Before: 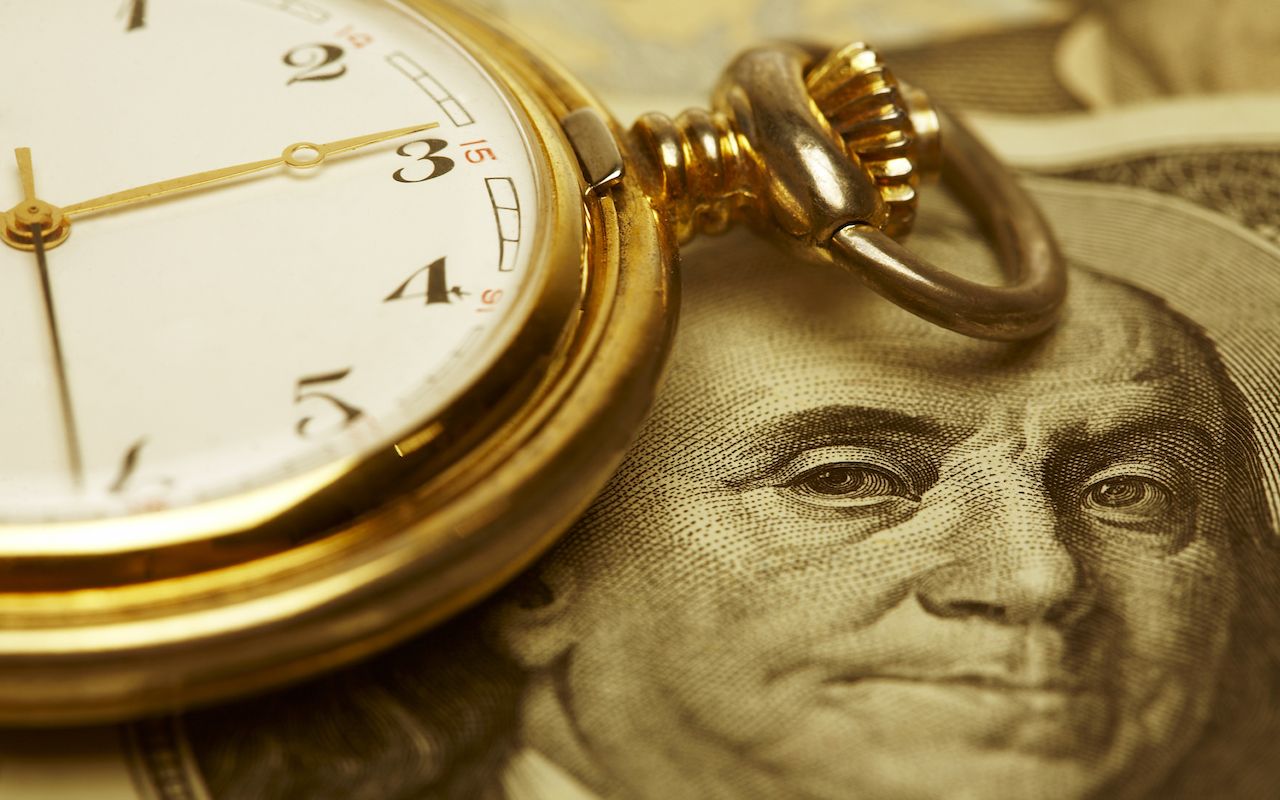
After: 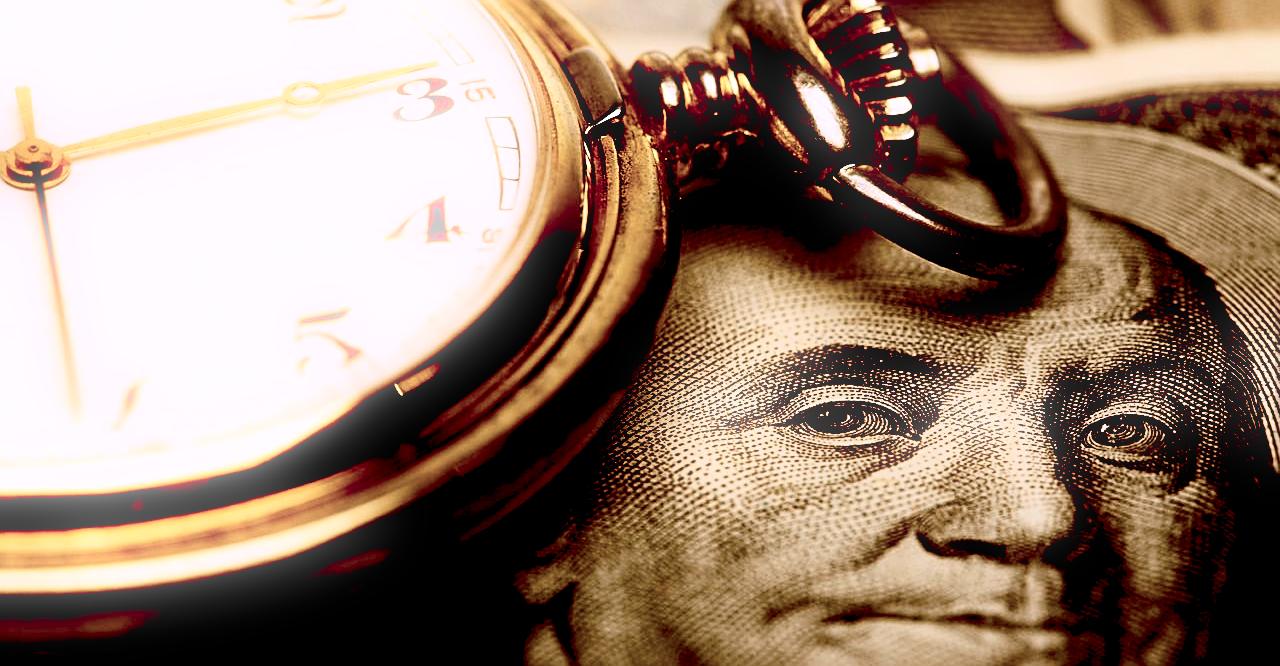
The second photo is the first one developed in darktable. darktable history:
white balance: red 1.042, blue 1.17
contrast brightness saturation: contrast 0.28
crop: top 7.625%, bottom 8.027%
exposure: black level correction 0.1, exposure -0.092 EV, compensate highlight preservation false
bloom: size 5%, threshold 95%, strength 15%
sharpen: on, module defaults
color balance: input saturation 100.43%, contrast fulcrum 14.22%, output saturation 70.41%
